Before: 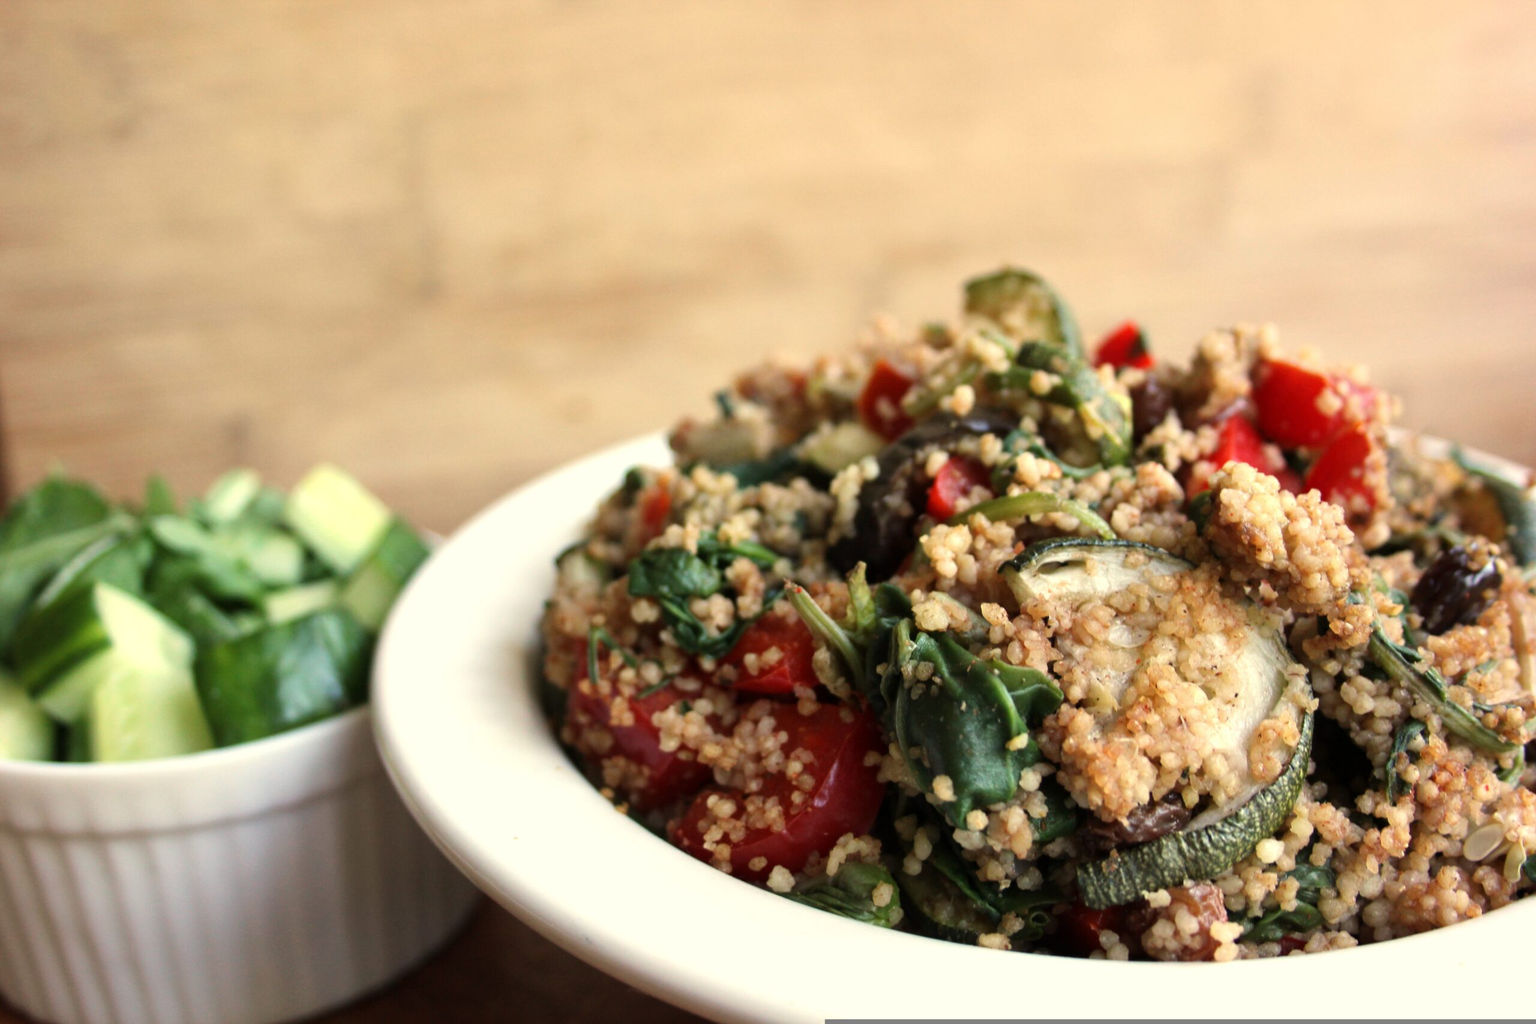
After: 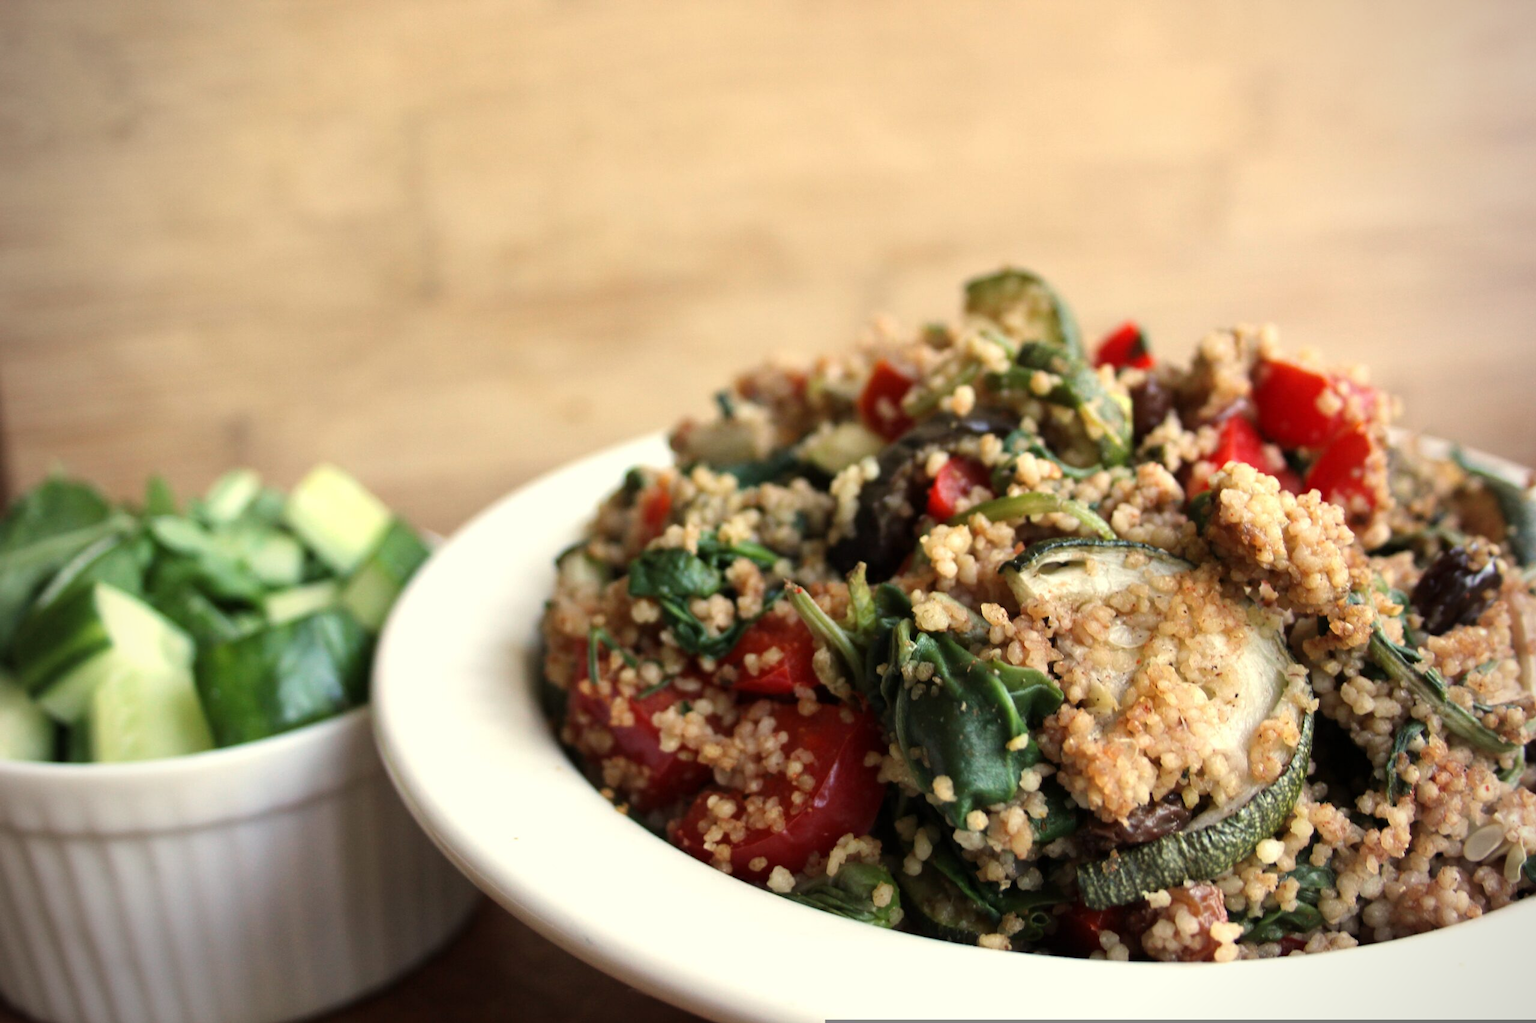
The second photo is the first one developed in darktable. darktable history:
vignetting: fall-off radius 60.92%
crop: bottom 0.071%
